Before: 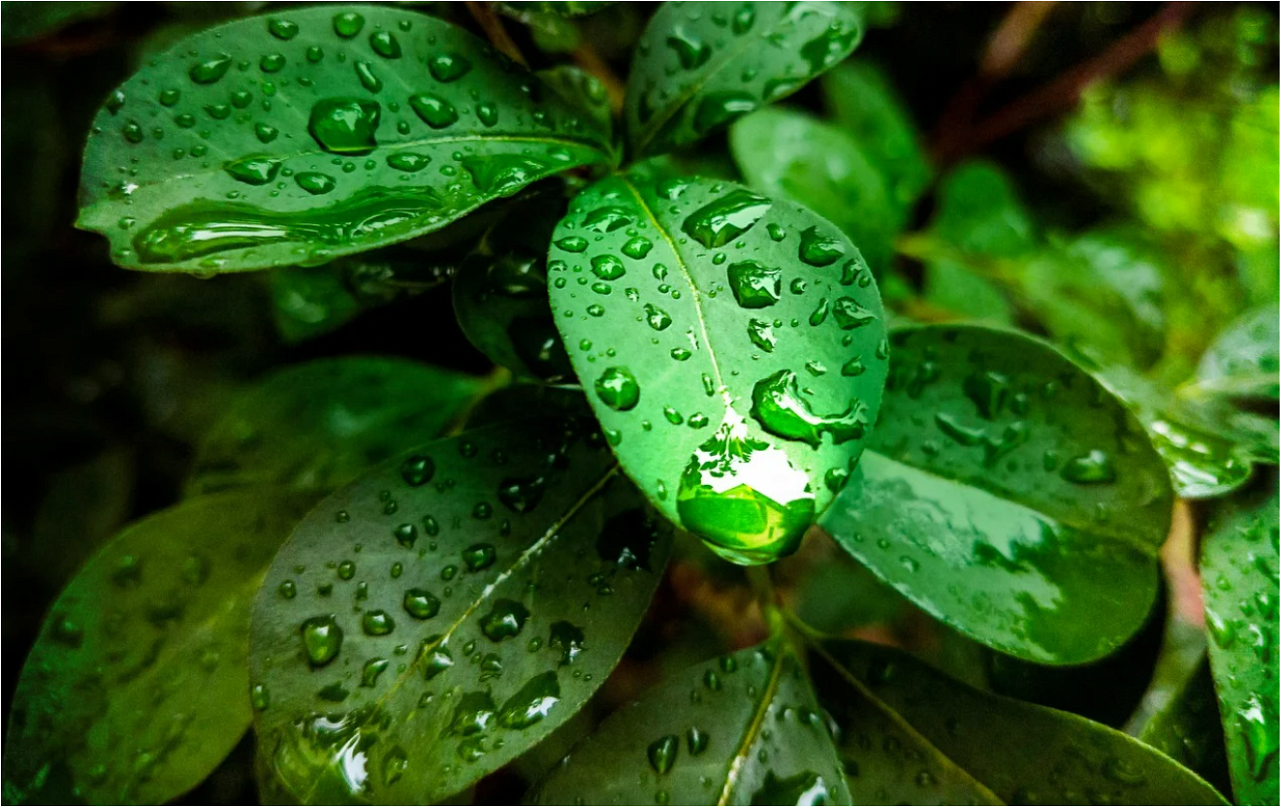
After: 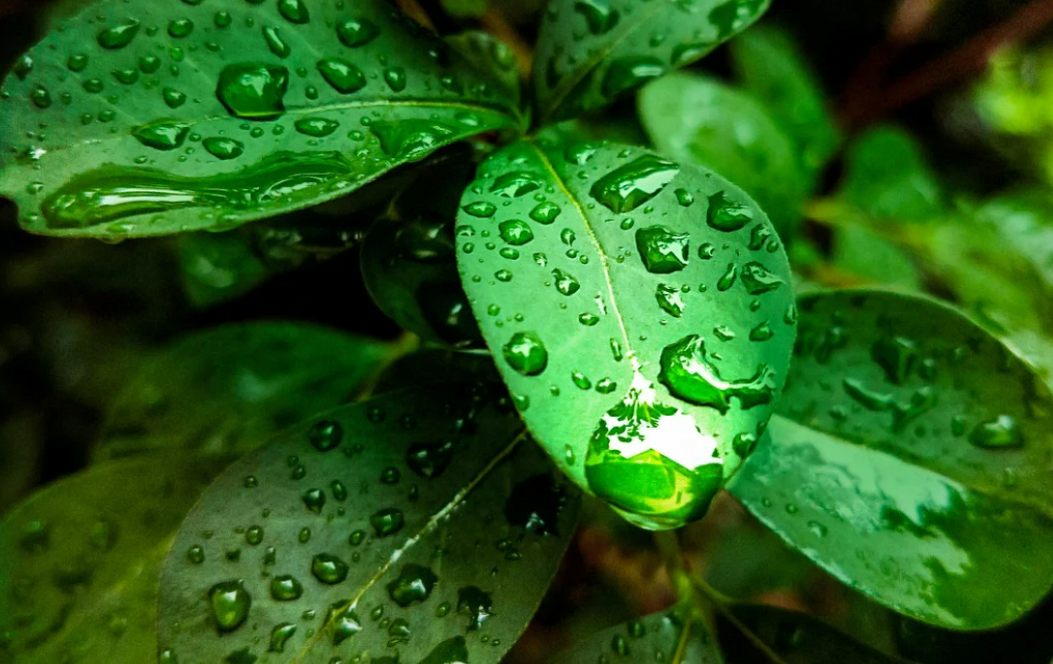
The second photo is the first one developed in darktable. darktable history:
velvia: on, module defaults
crop and rotate: left 7.21%, top 4.455%, right 10.51%, bottom 13.153%
